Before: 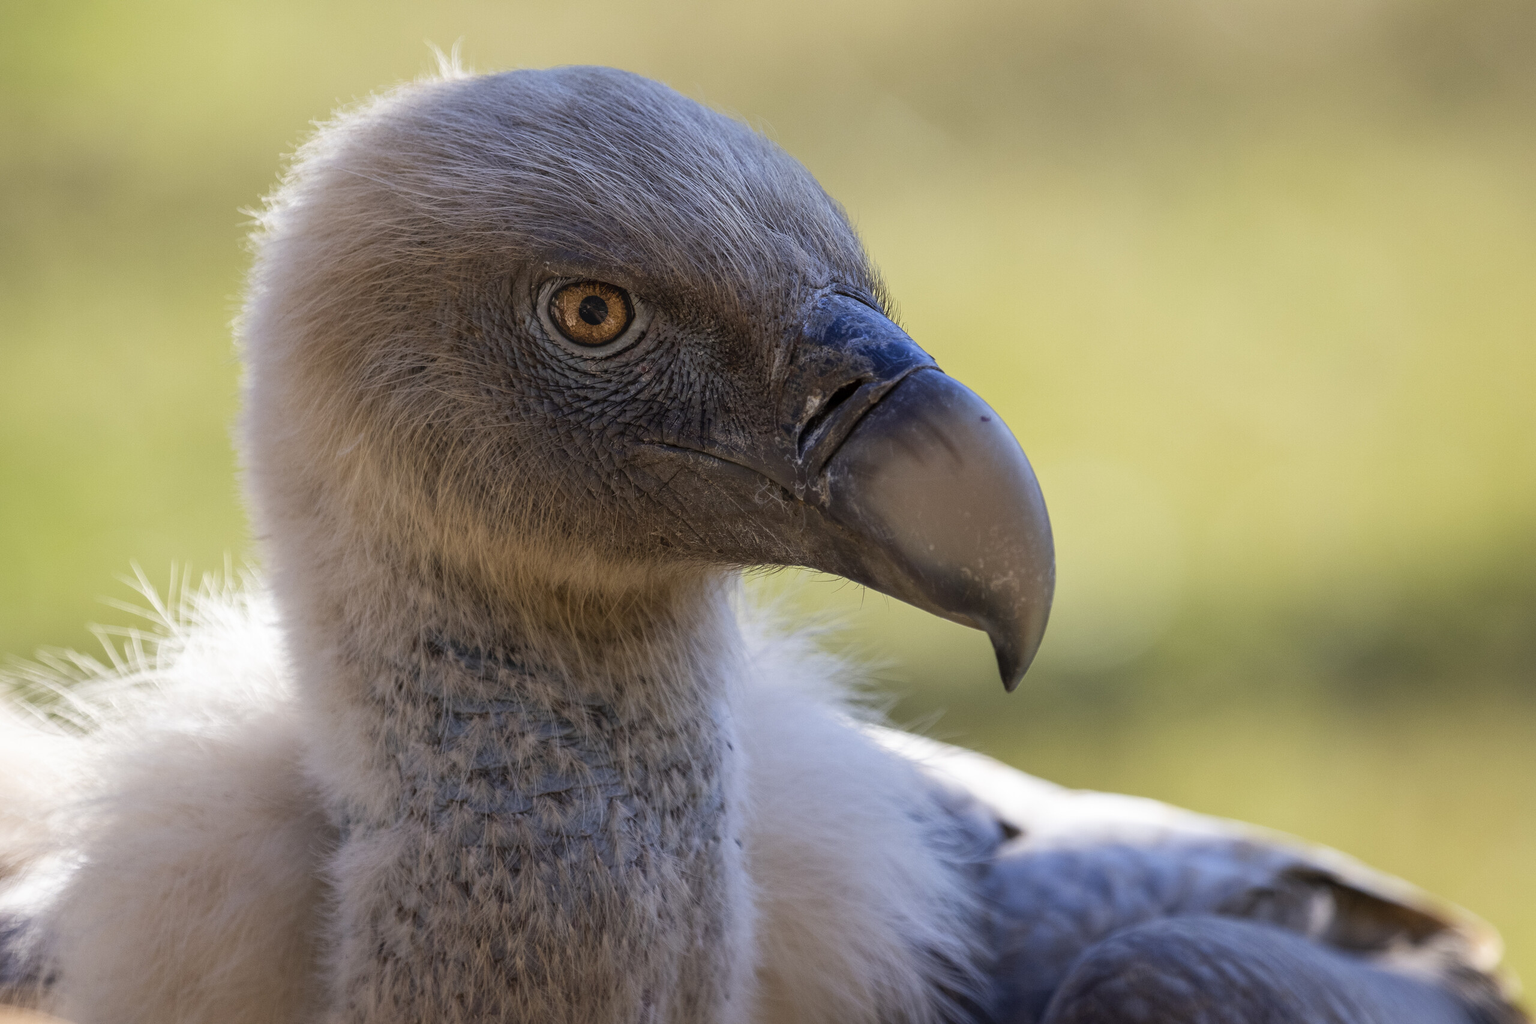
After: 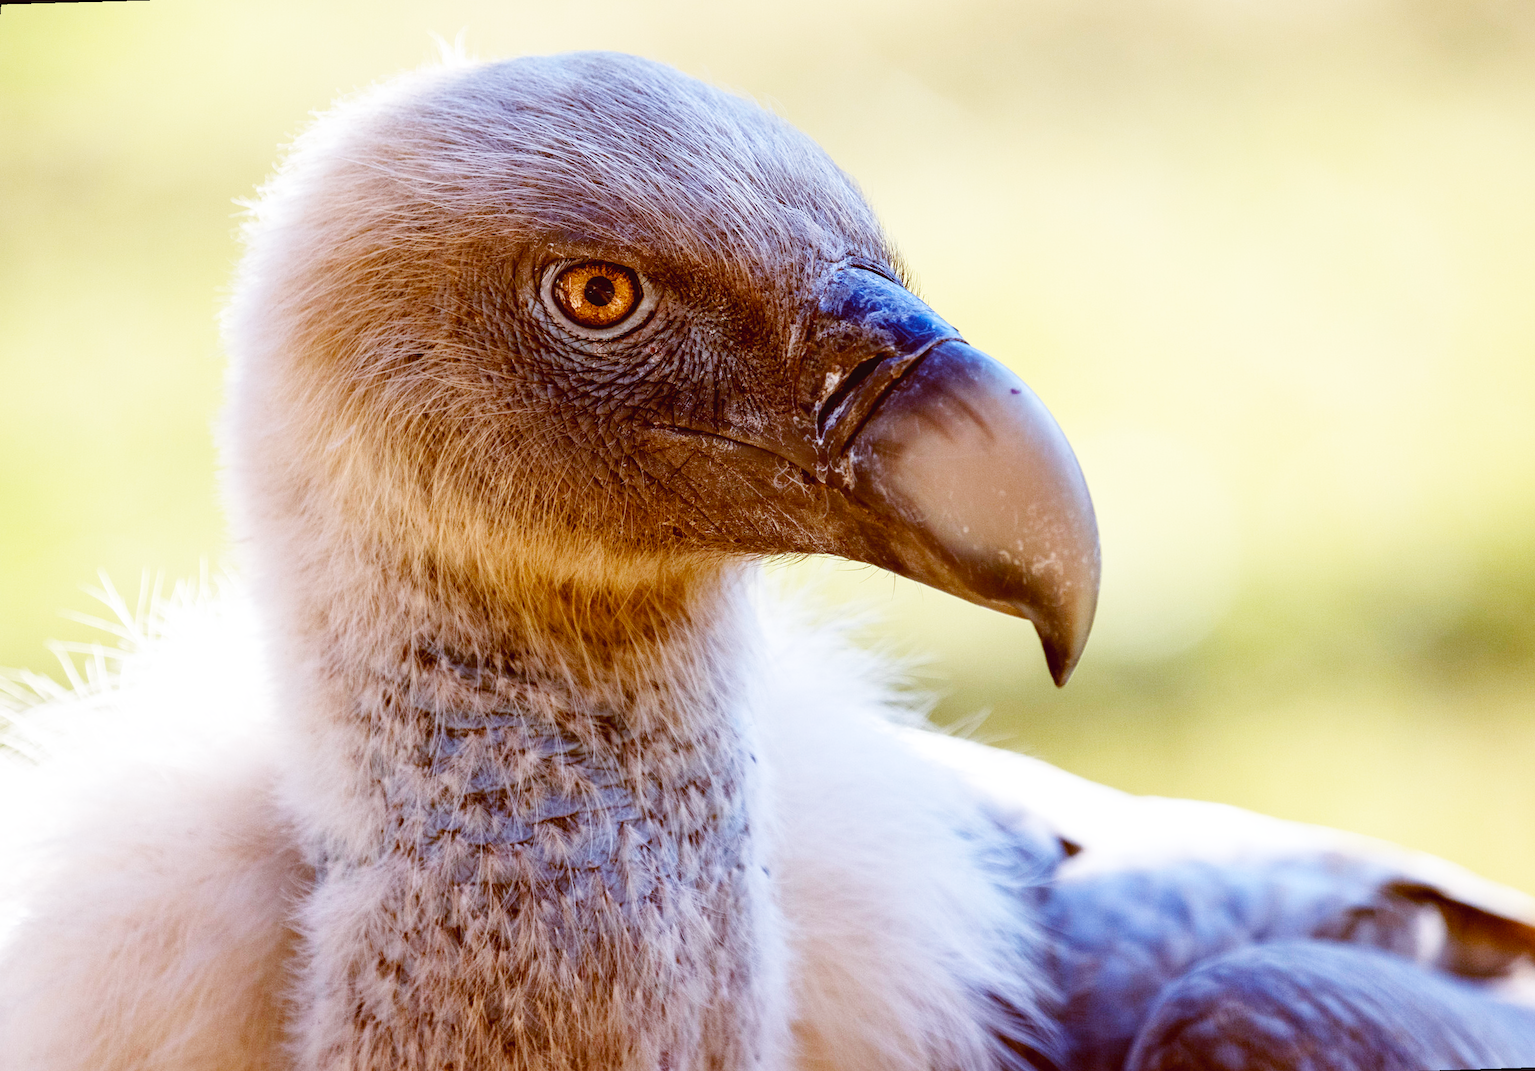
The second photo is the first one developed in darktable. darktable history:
rotate and perspective: rotation -1.68°, lens shift (vertical) -0.146, crop left 0.049, crop right 0.912, crop top 0.032, crop bottom 0.96
base curve: curves: ch0 [(0, 0.003) (0.001, 0.002) (0.006, 0.004) (0.02, 0.022) (0.048, 0.086) (0.094, 0.234) (0.162, 0.431) (0.258, 0.629) (0.385, 0.8) (0.548, 0.918) (0.751, 0.988) (1, 1)], preserve colors none
tone equalizer: on, module defaults
color balance: lift [1, 1.015, 1.004, 0.985], gamma [1, 0.958, 0.971, 1.042], gain [1, 0.956, 0.977, 1.044]
